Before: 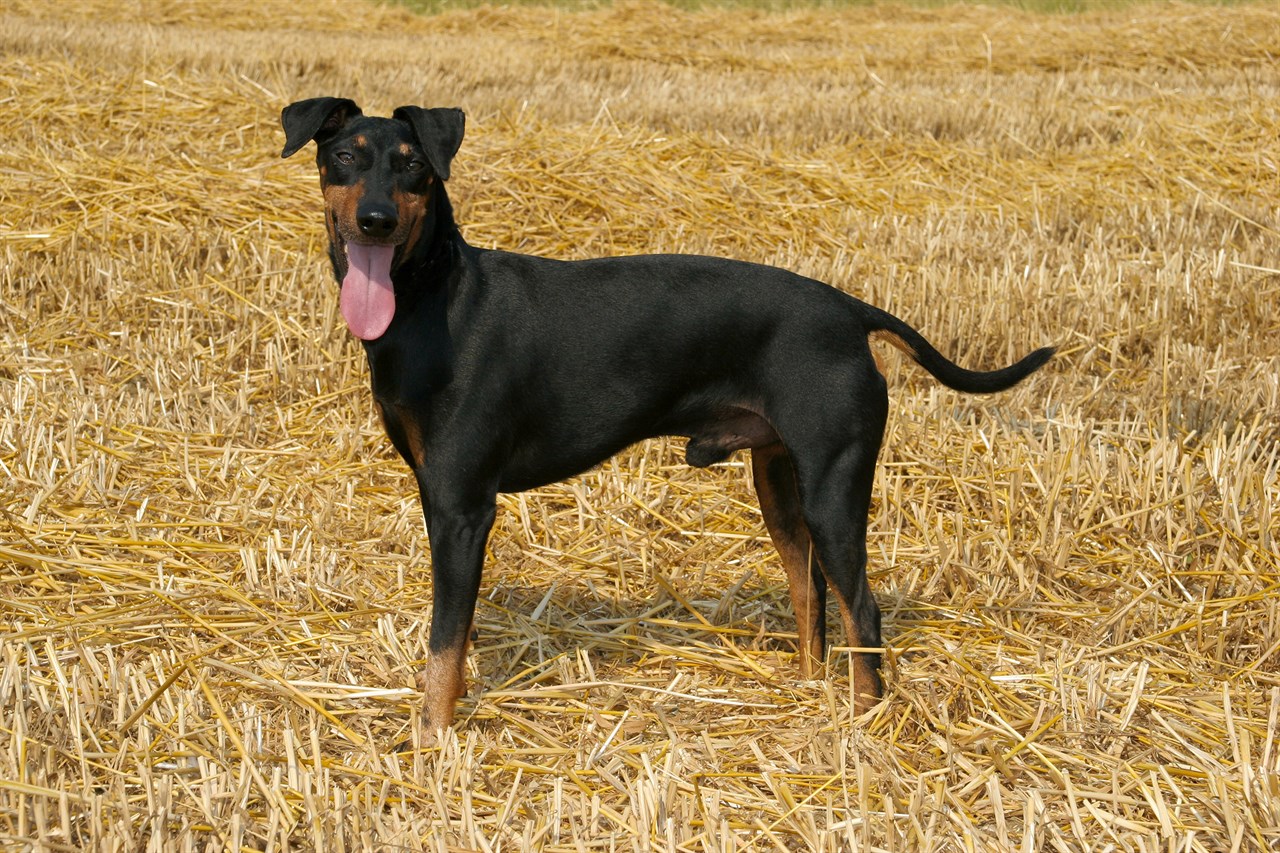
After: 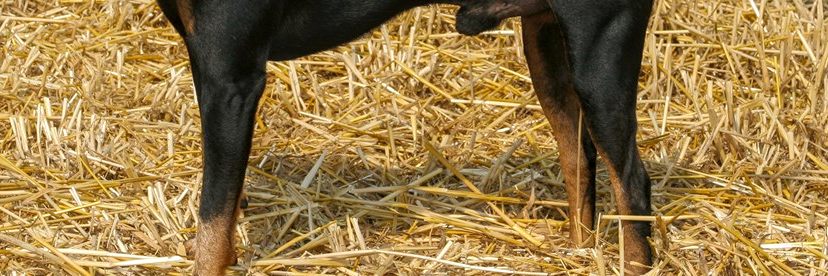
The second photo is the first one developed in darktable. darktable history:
tone equalizer: edges refinement/feathering 500, mask exposure compensation -1.57 EV, preserve details no
crop: left 17.975%, top 50.691%, right 17.322%, bottom 16.926%
local contrast: on, module defaults
